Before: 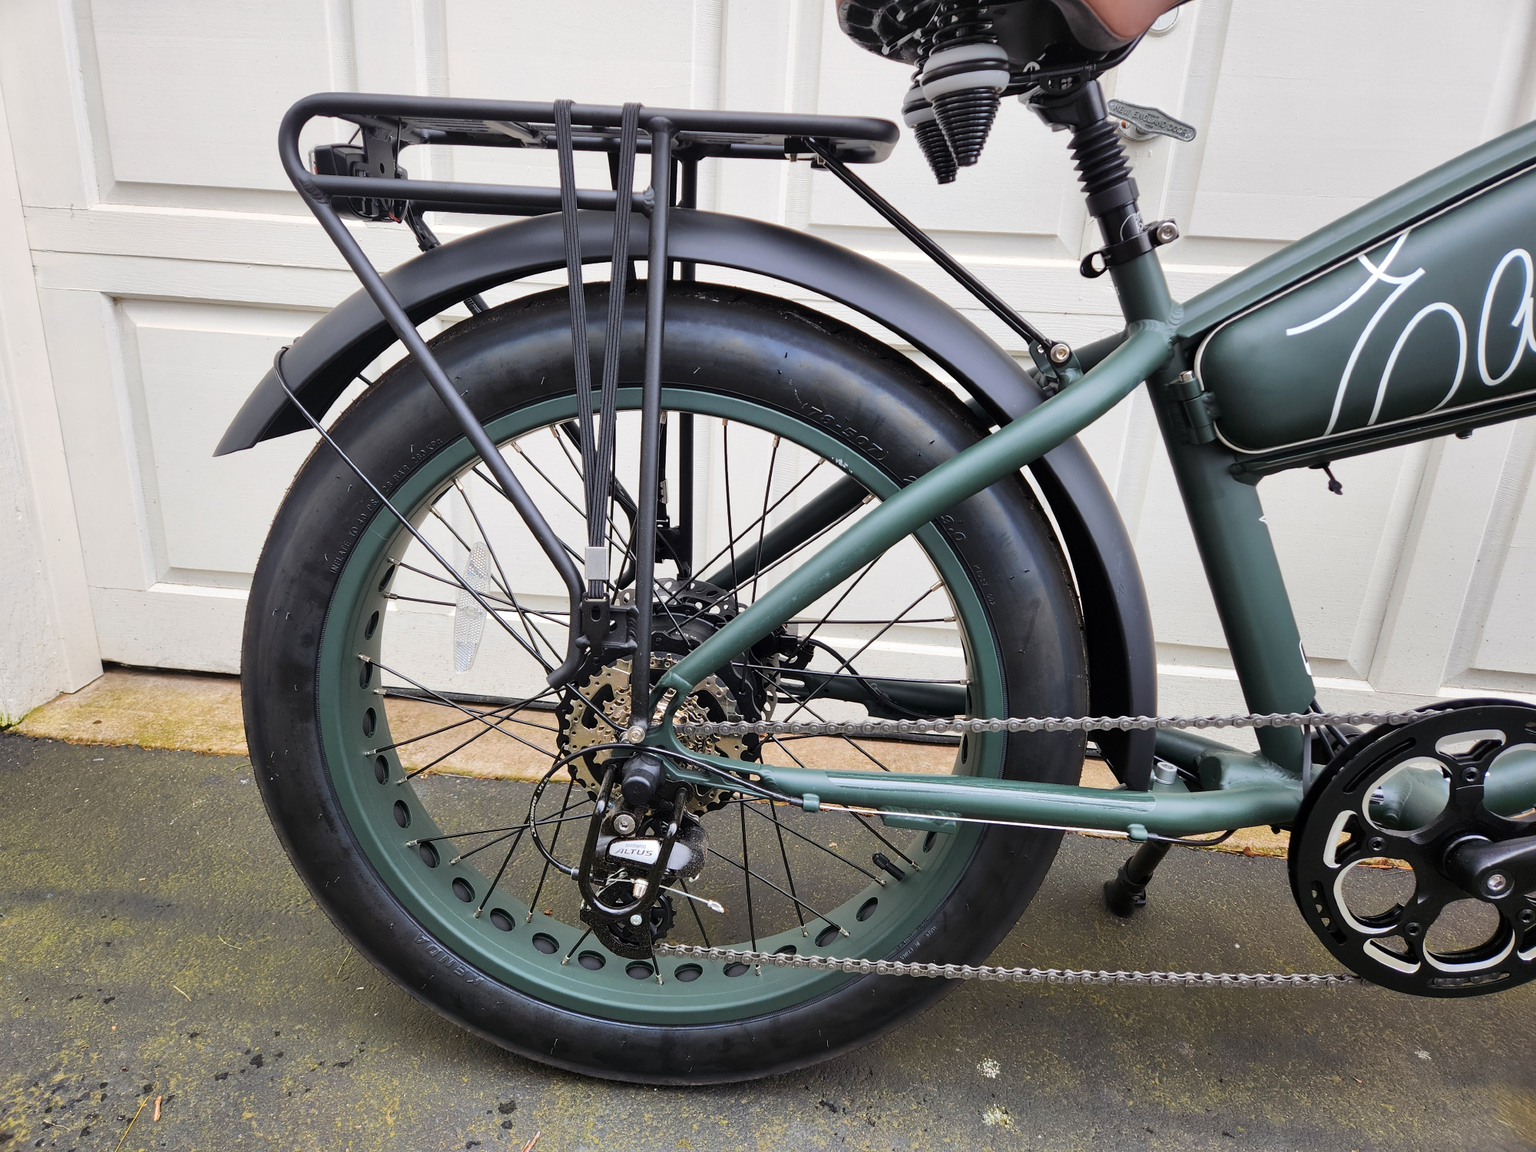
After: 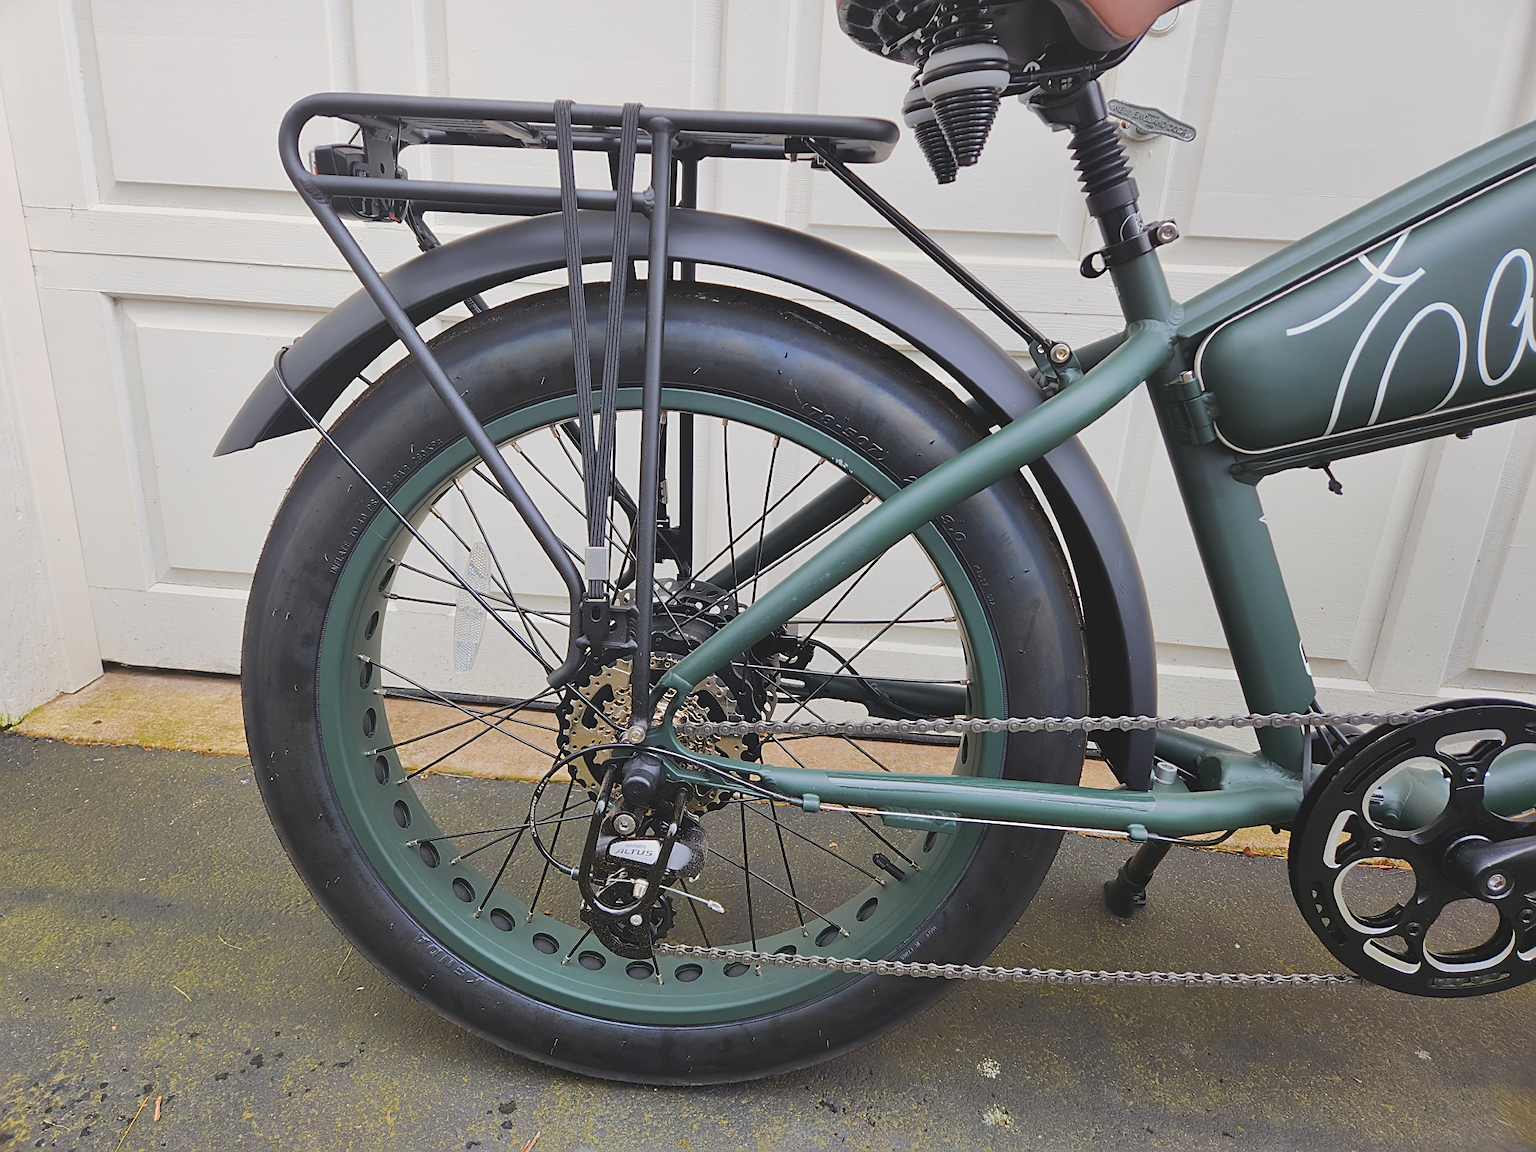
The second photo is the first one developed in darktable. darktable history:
local contrast: detail 70%
sharpen: amount 0.554
